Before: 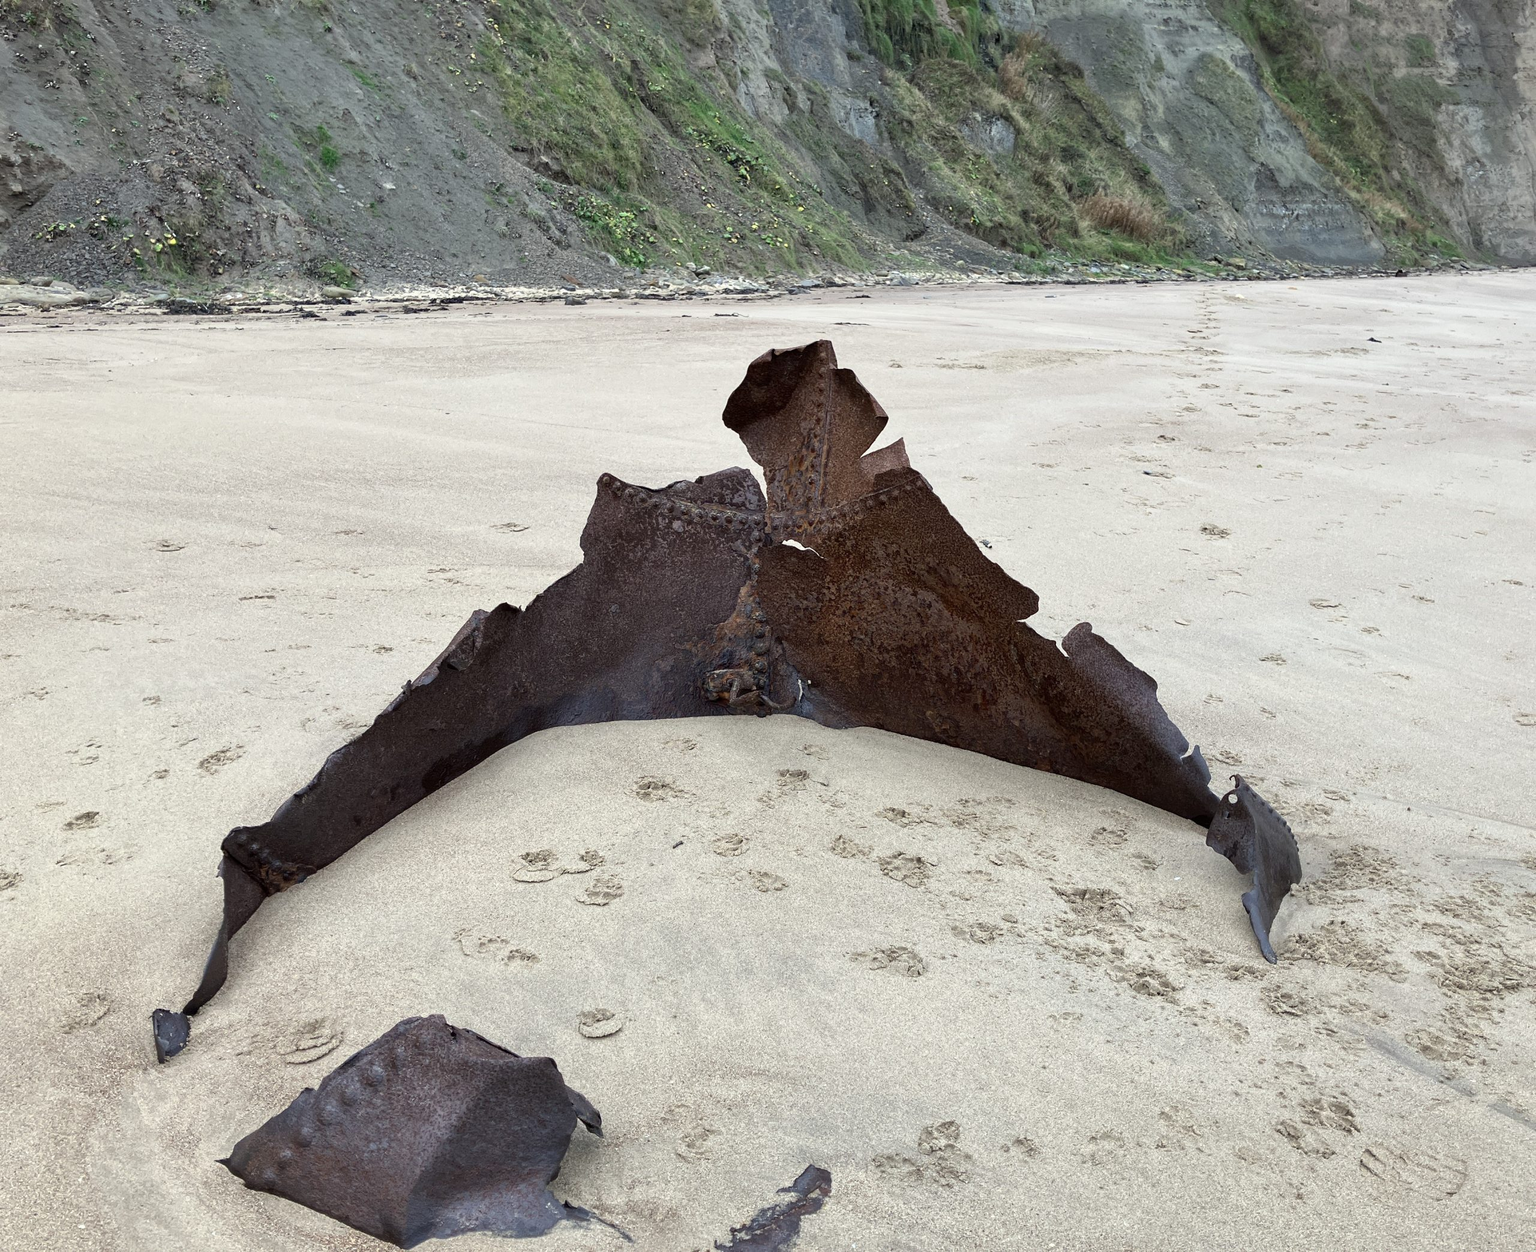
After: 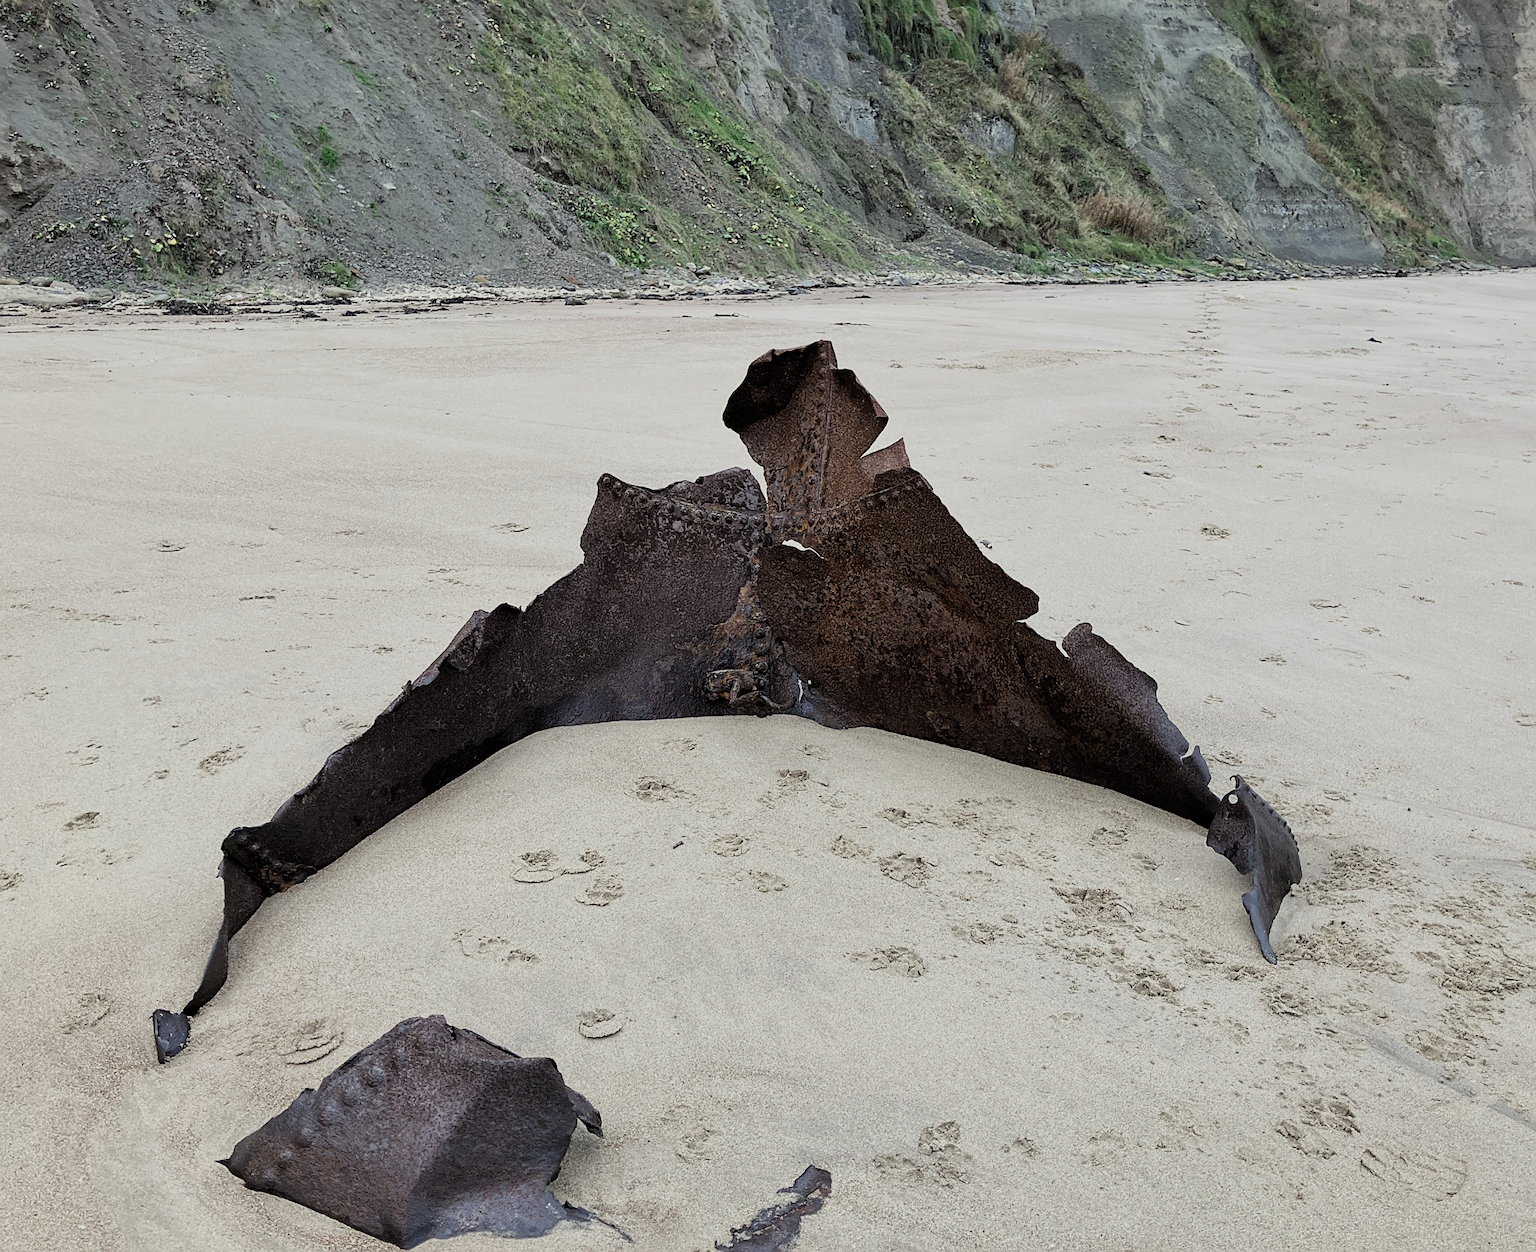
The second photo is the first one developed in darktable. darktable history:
sharpen: on, module defaults
filmic rgb: black relative exposure -7.65 EV, white relative exposure 4.56 EV, hardness 3.61, contrast 1.056, color science v4 (2020)
